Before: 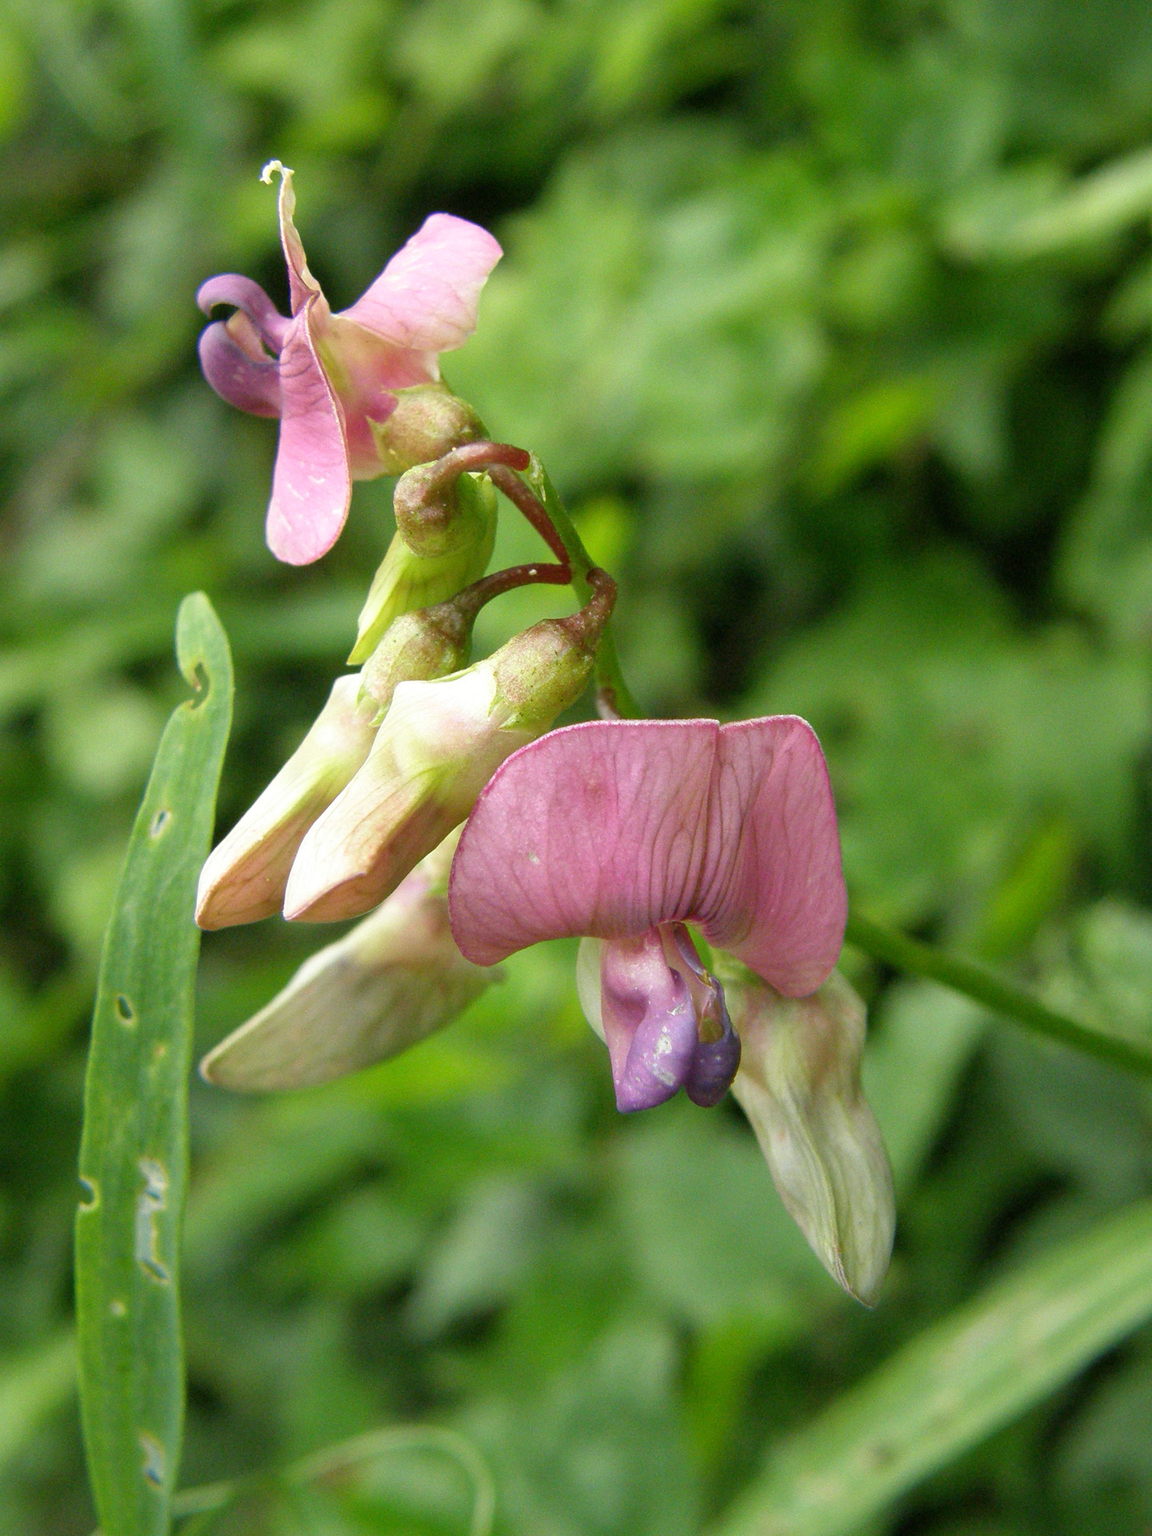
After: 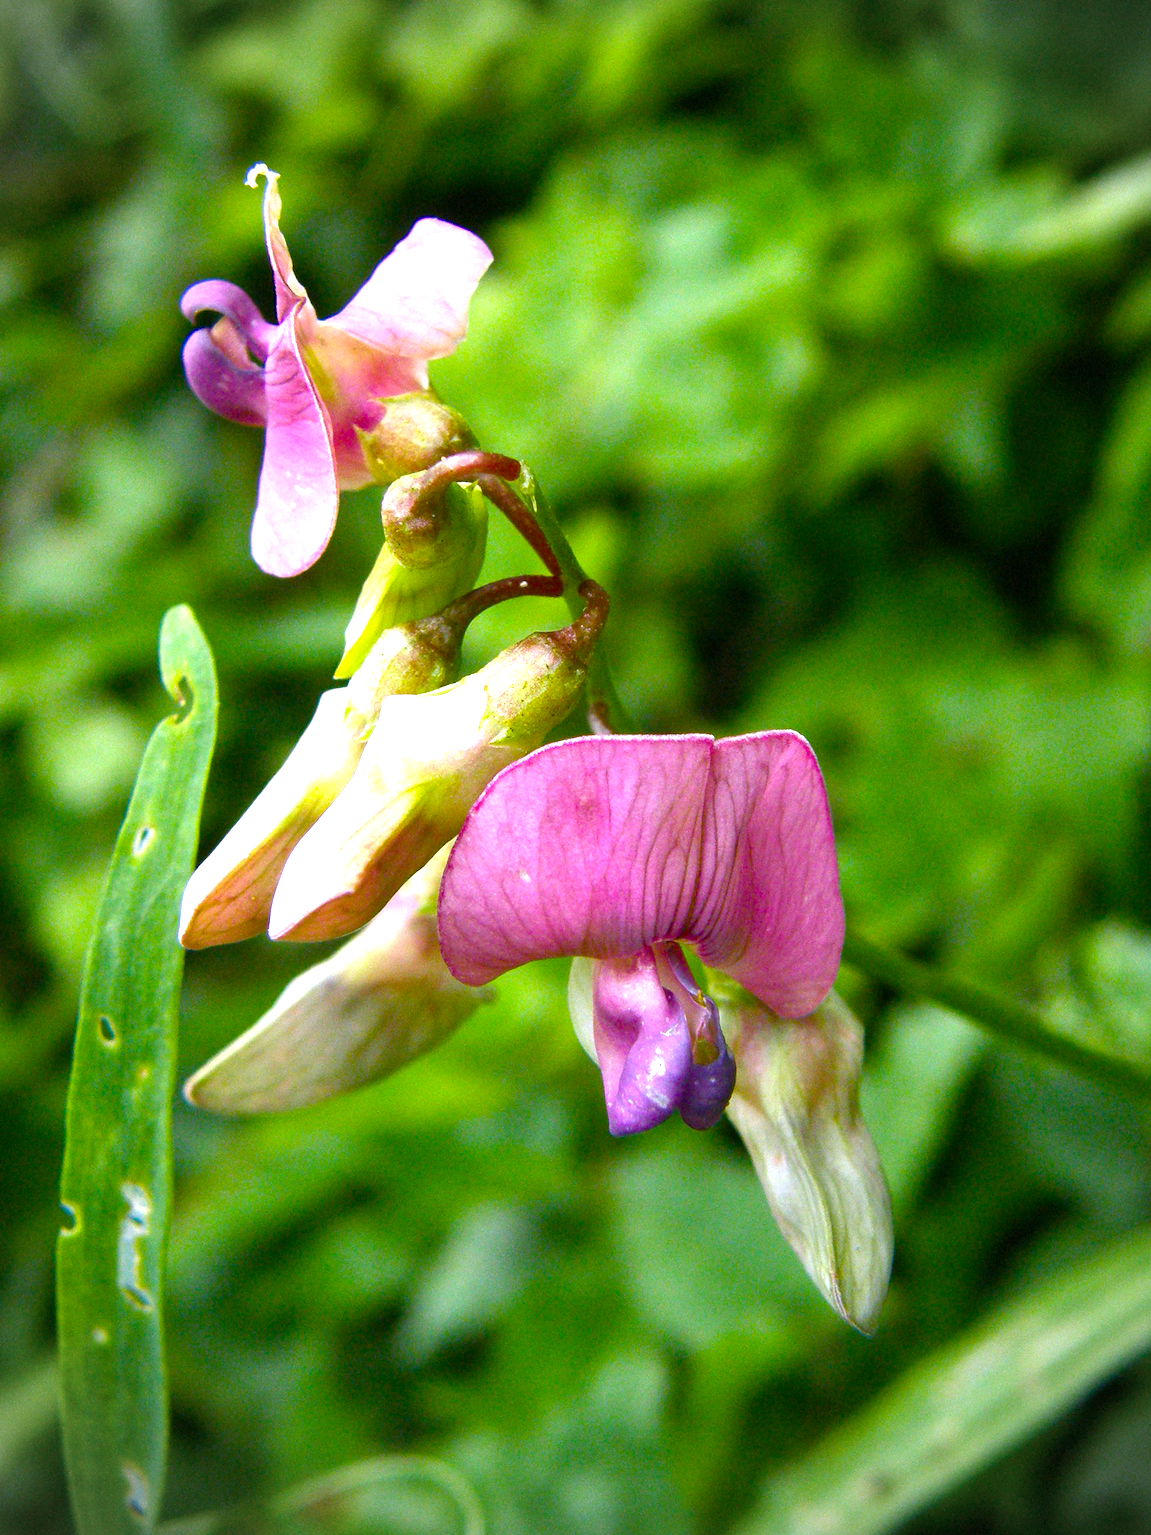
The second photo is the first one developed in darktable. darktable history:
crop: left 1.743%, right 0.268%, bottom 2.011%
color balance rgb: linear chroma grading › global chroma 9%, perceptual saturation grading › global saturation 36%, perceptual saturation grading › shadows 35%, perceptual brilliance grading › global brilliance 15%, perceptual brilliance grading › shadows -35%, global vibrance 15%
color calibration: illuminant as shot in camera, x 0.363, y 0.385, temperature 4528.04 K
exposure: exposure 0.217 EV, compensate highlight preservation false
contrast brightness saturation: saturation -0.05
vignetting: dithering 8-bit output, unbound false
